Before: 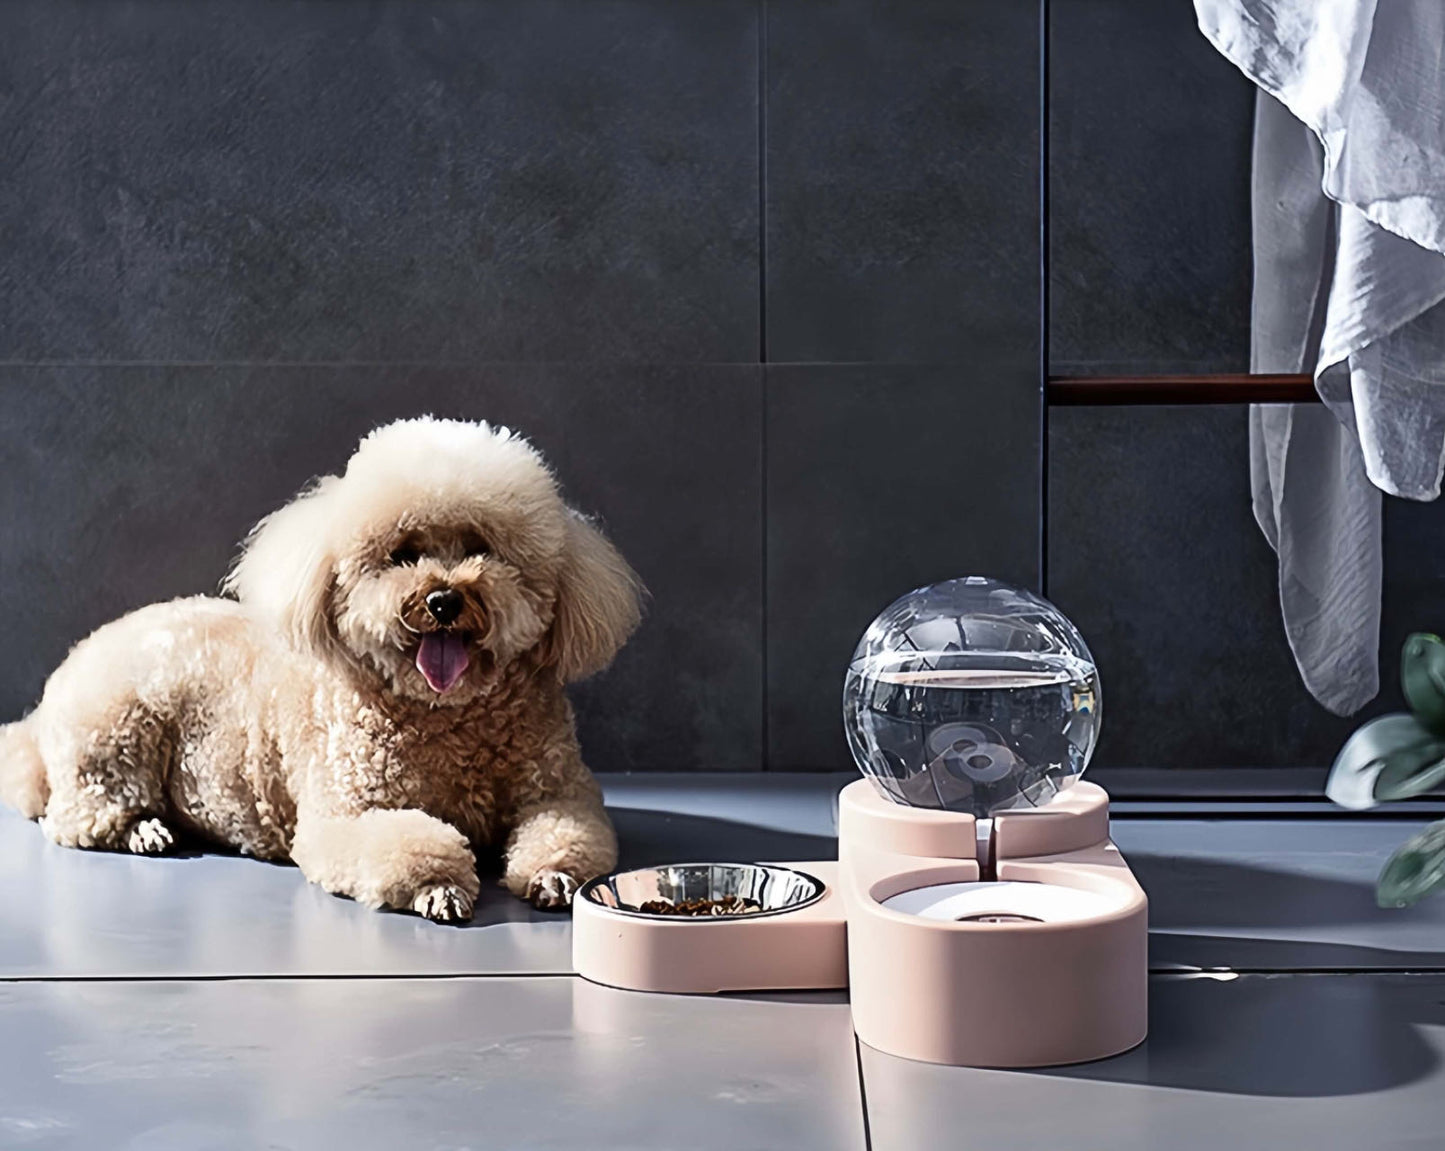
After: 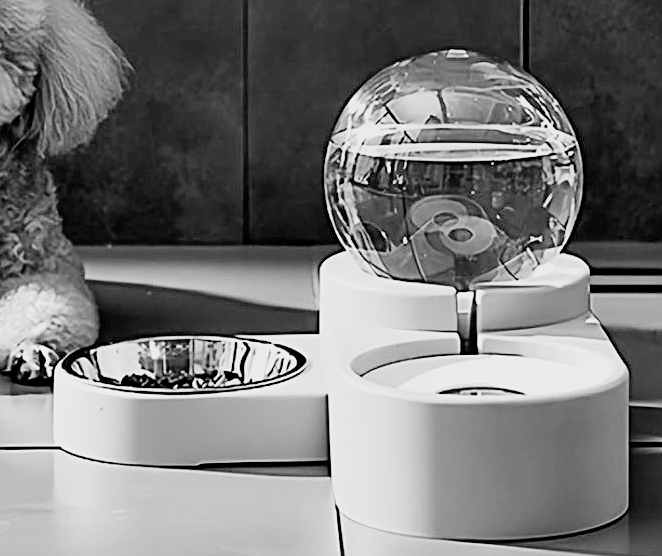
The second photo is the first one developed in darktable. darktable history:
filmic rgb: black relative exposure -4.14 EV, white relative exposure 5.1 EV, hardness 2.11, contrast 1.165
monochrome: a 32, b 64, size 2.3
exposure: exposure 0.636 EV, compensate highlight preservation false
color balance rgb: perceptual saturation grading › global saturation 20%, perceptual saturation grading › highlights -50%, perceptual saturation grading › shadows 30%, perceptual brilliance grading › global brilliance 10%, perceptual brilliance grading › shadows 15%
sharpen: on, module defaults
crop: left 35.976%, top 45.819%, right 18.162%, bottom 5.807%
